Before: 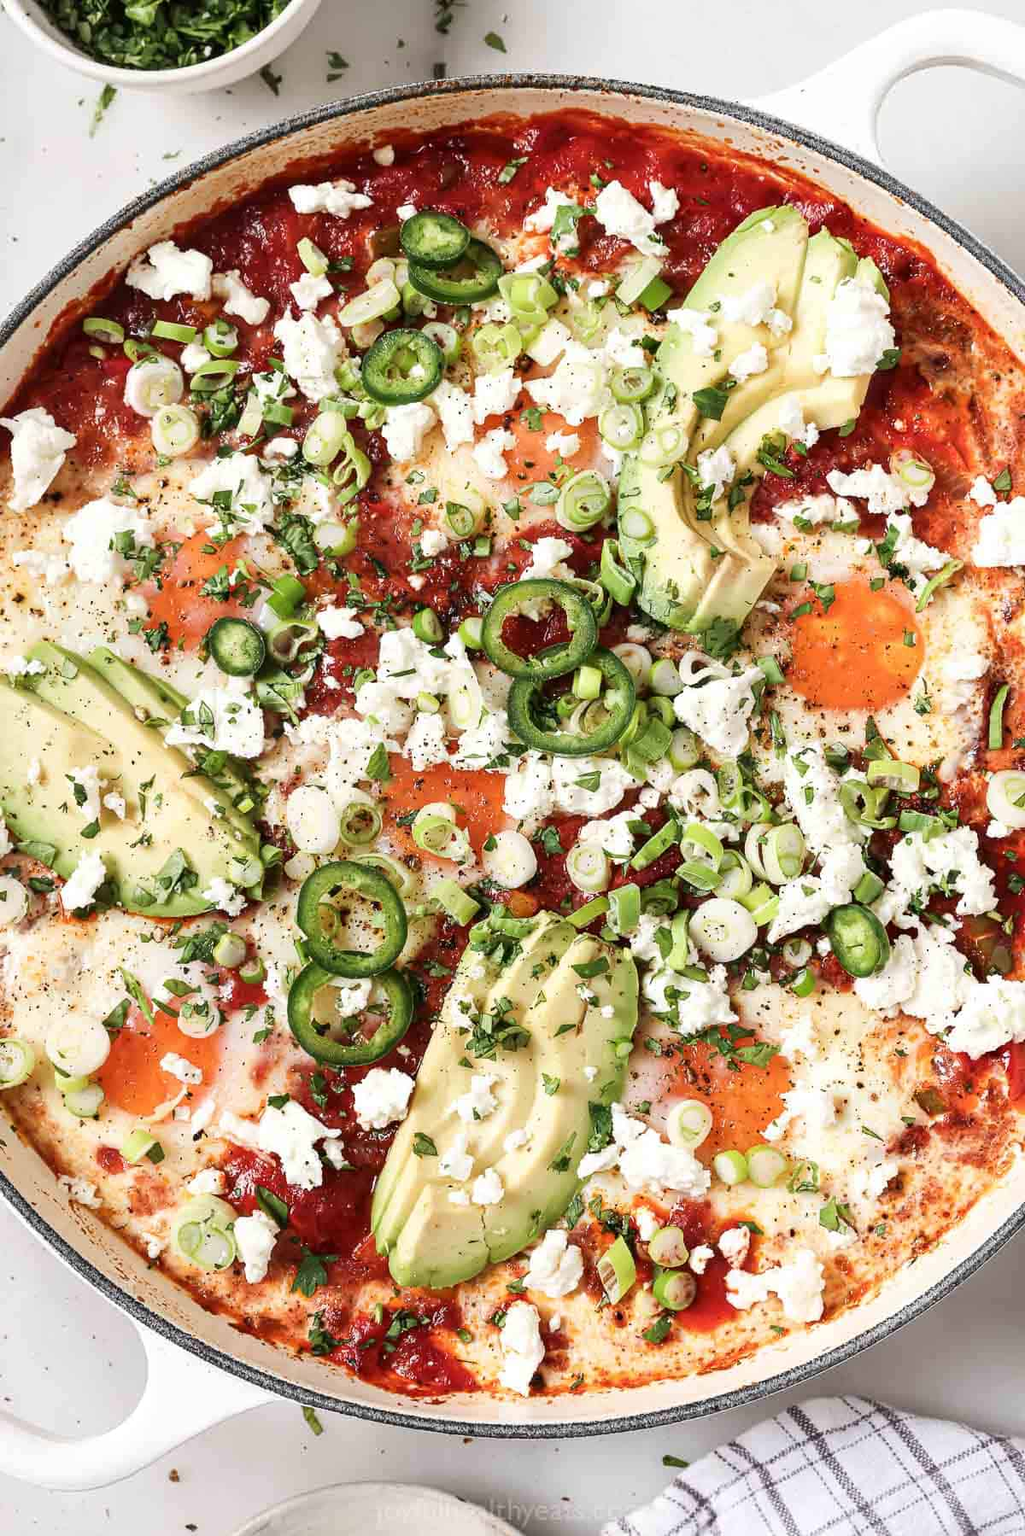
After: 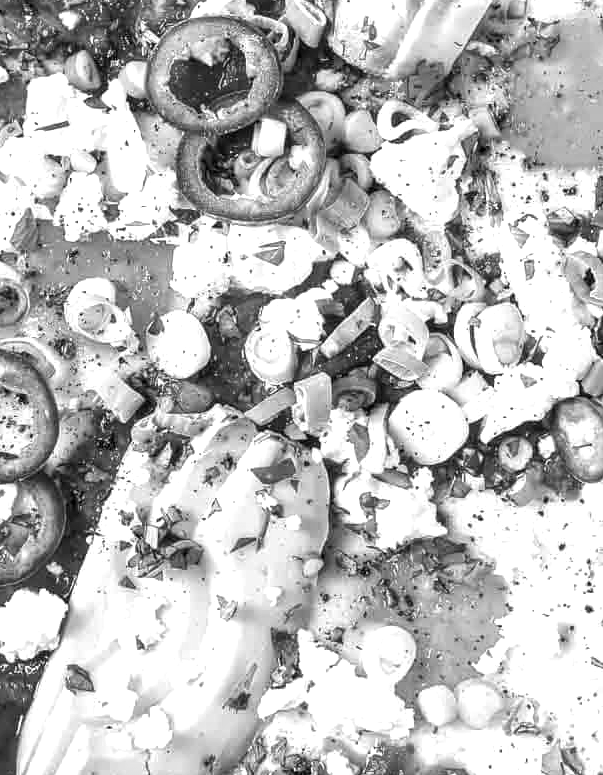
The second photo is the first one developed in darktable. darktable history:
local contrast: on, module defaults
exposure: black level correction 0.001, exposure 0.498 EV, compensate highlight preservation false
crop: left 34.842%, top 36.831%, right 14.849%, bottom 20.052%
color zones: curves: ch1 [(0, -0.394) (0.143, -0.394) (0.286, -0.394) (0.429, -0.392) (0.571, -0.391) (0.714, -0.391) (0.857, -0.391) (1, -0.394)]
